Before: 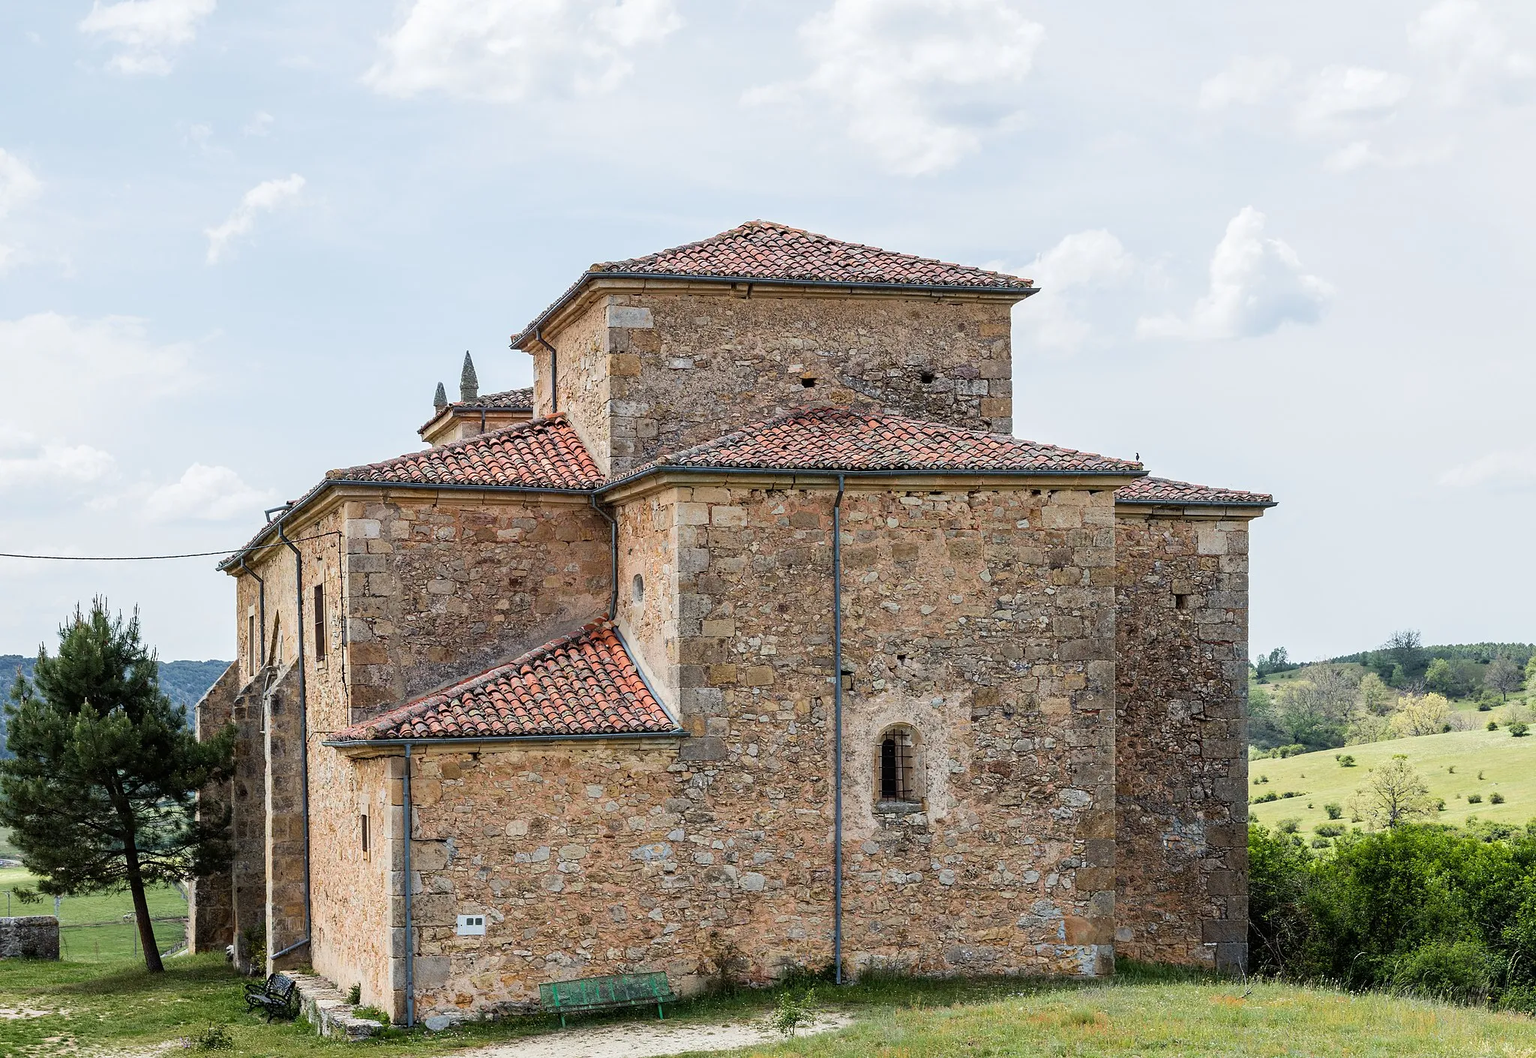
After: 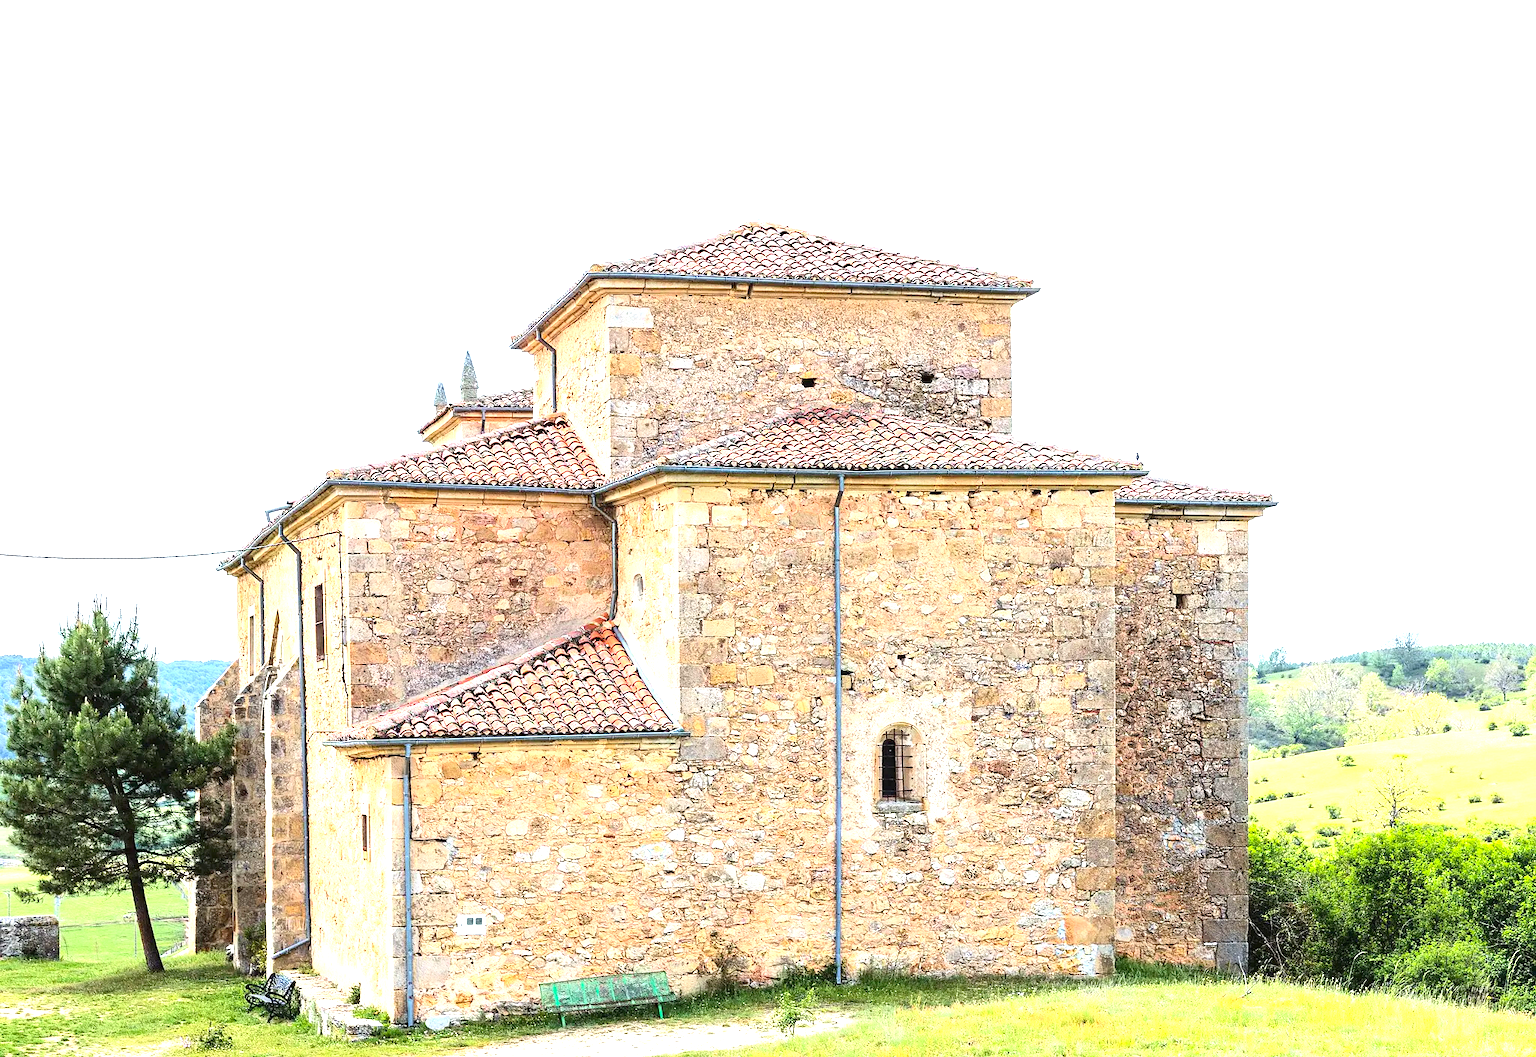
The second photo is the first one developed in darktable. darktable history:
exposure: black level correction 0, exposure 1.677 EV, compensate highlight preservation false
contrast brightness saturation: contrast 0.202, brightness 0.162, saturation 0.22
